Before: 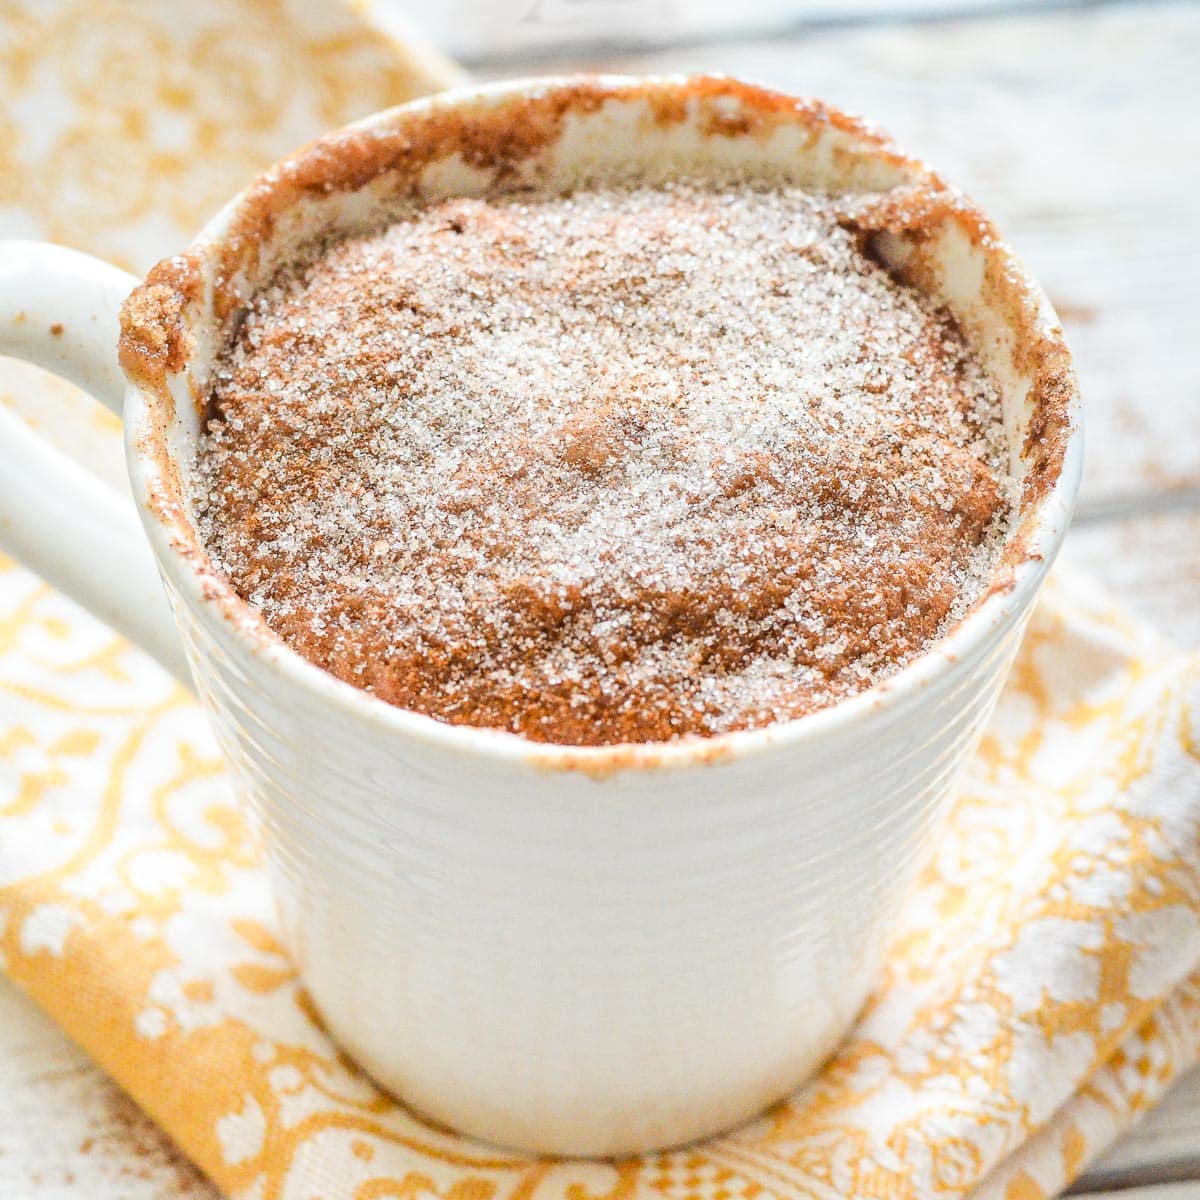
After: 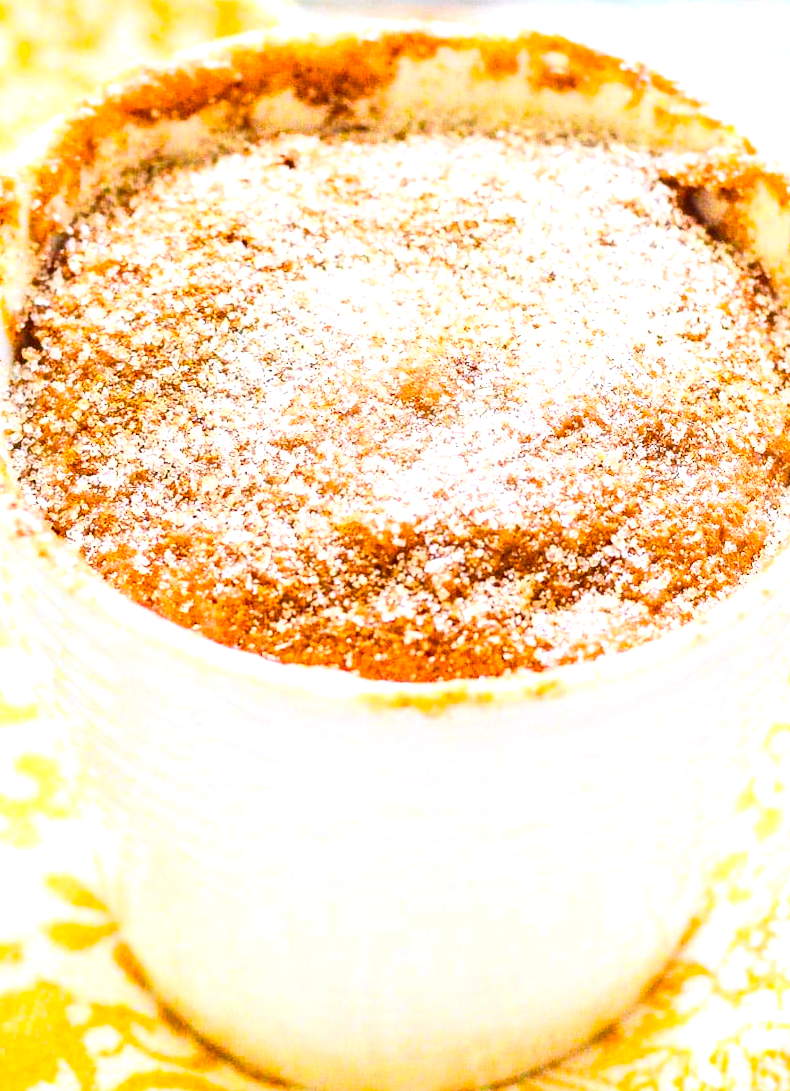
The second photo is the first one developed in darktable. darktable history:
exposure: black level correction 0, exposure 0.5 EV, compensate exposure bias true, compensate highlight preservation false
contrast brightness saturation: contrast 0.23, brightness 0.1, saturation 0.29
levels: levels [0, 0.492, 0.984]
crop and rotate: left 17.732%, right 15.423%
local contrast: mode bilateral grid, contrast 20, coarseness 50, detail 120%, midtone range 0.2
rotate and perspective: rotation -0.013°, lens shift (vertical) -0.027, lens shift (horizontal) 0.178, crop left 0.016, crop right 0.989, crop top 0.082, crop bottom 0.918
color balance rgb: linear chroma grading › global chroma 15%, perceptual saturation grading › global saturation 30%
white balance: red 1.004, blue 1.024
